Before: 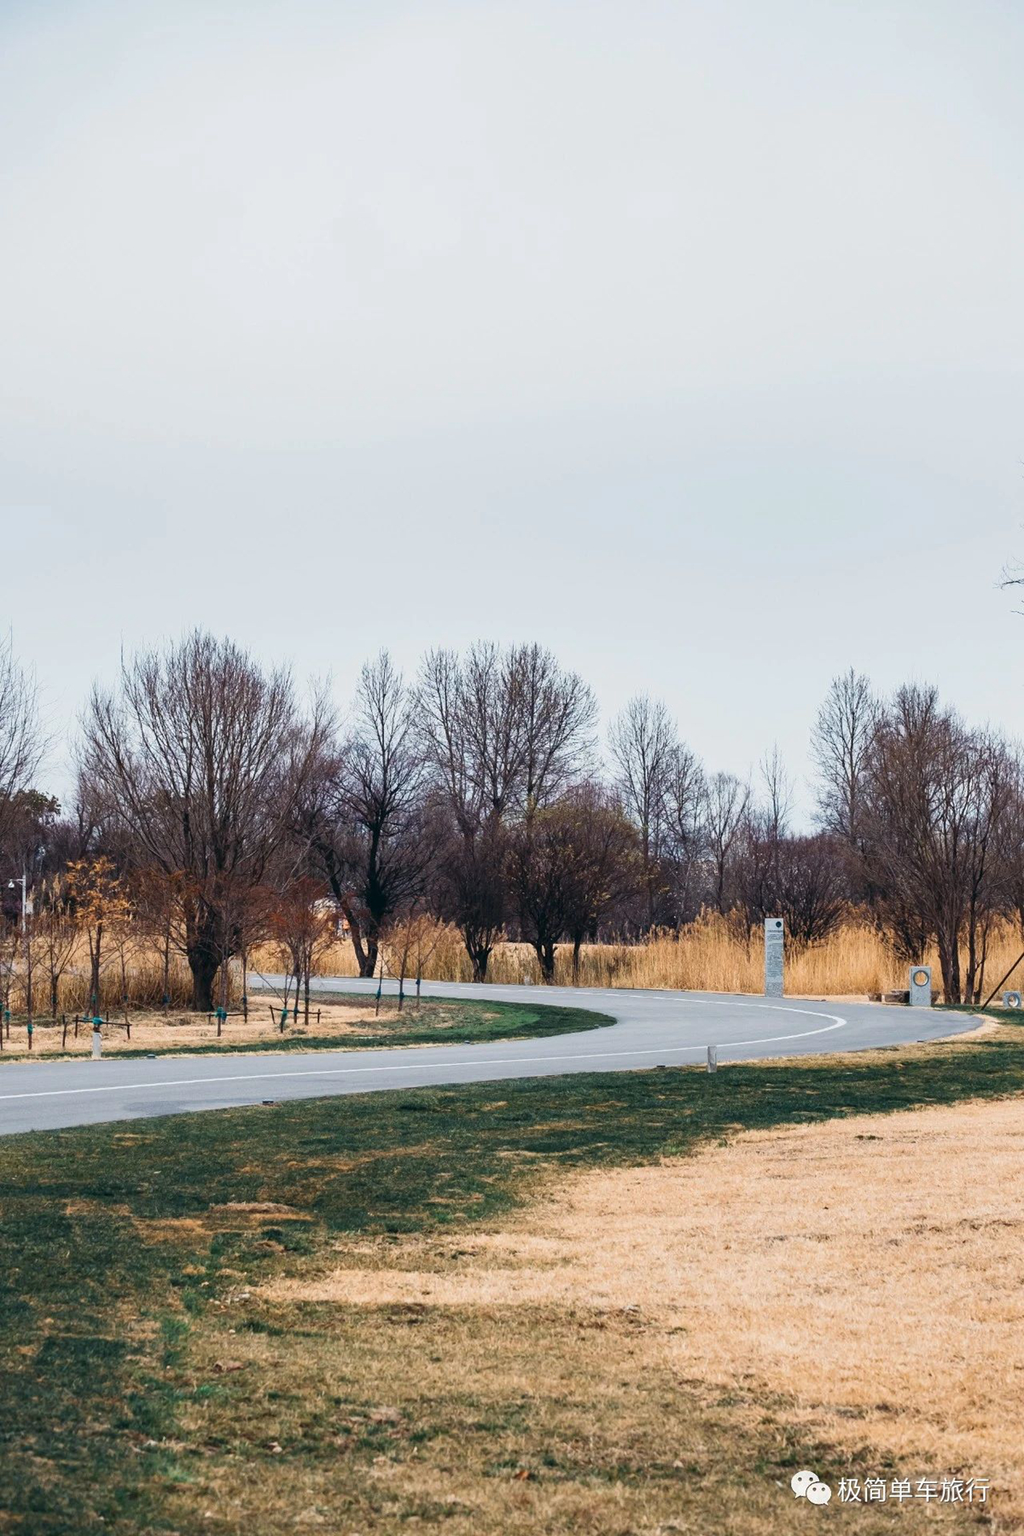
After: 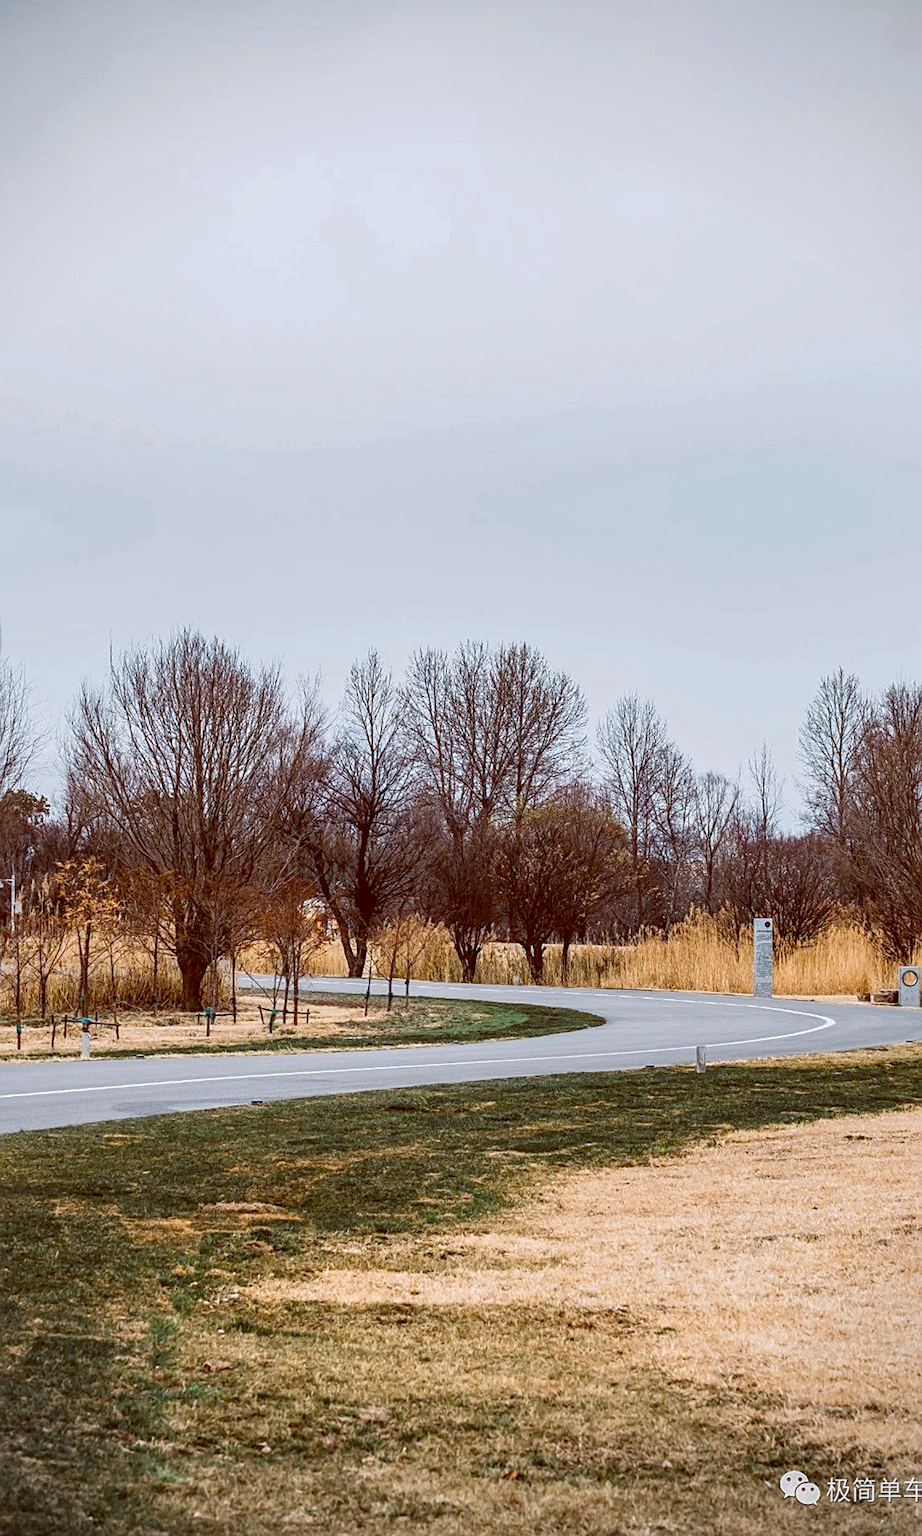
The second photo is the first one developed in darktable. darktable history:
local contrast: highlights 25%, detail 130%
crop and rotate: left 1.088%, right 8.807%
sharpen: on, module defaults
vignetting: fall-off radius 60.92%
shadows and highlights: shadows 10, white point adjustment 1, highlights -40
color balance: lift [1, 1.011, 0.999, 0.989], gamma [1.109, 1.045, 1.039, 0.955], gain [0.917, 0.936, 0.952, 1.064], contrast 2.32%, contrast fulcrum 19%, output saturation 101%
